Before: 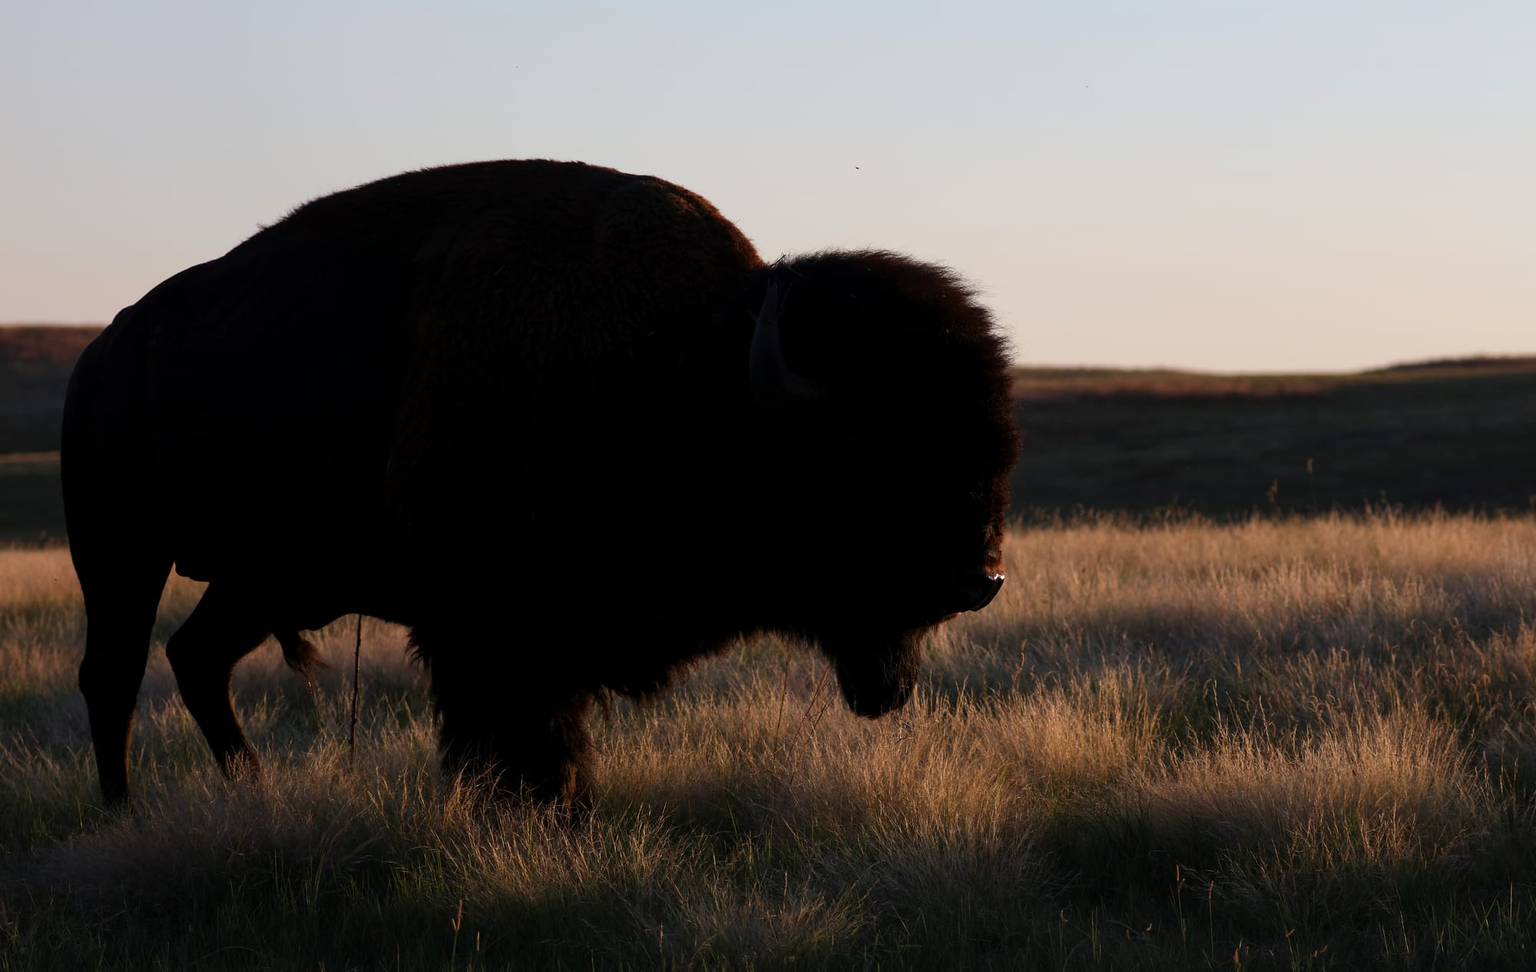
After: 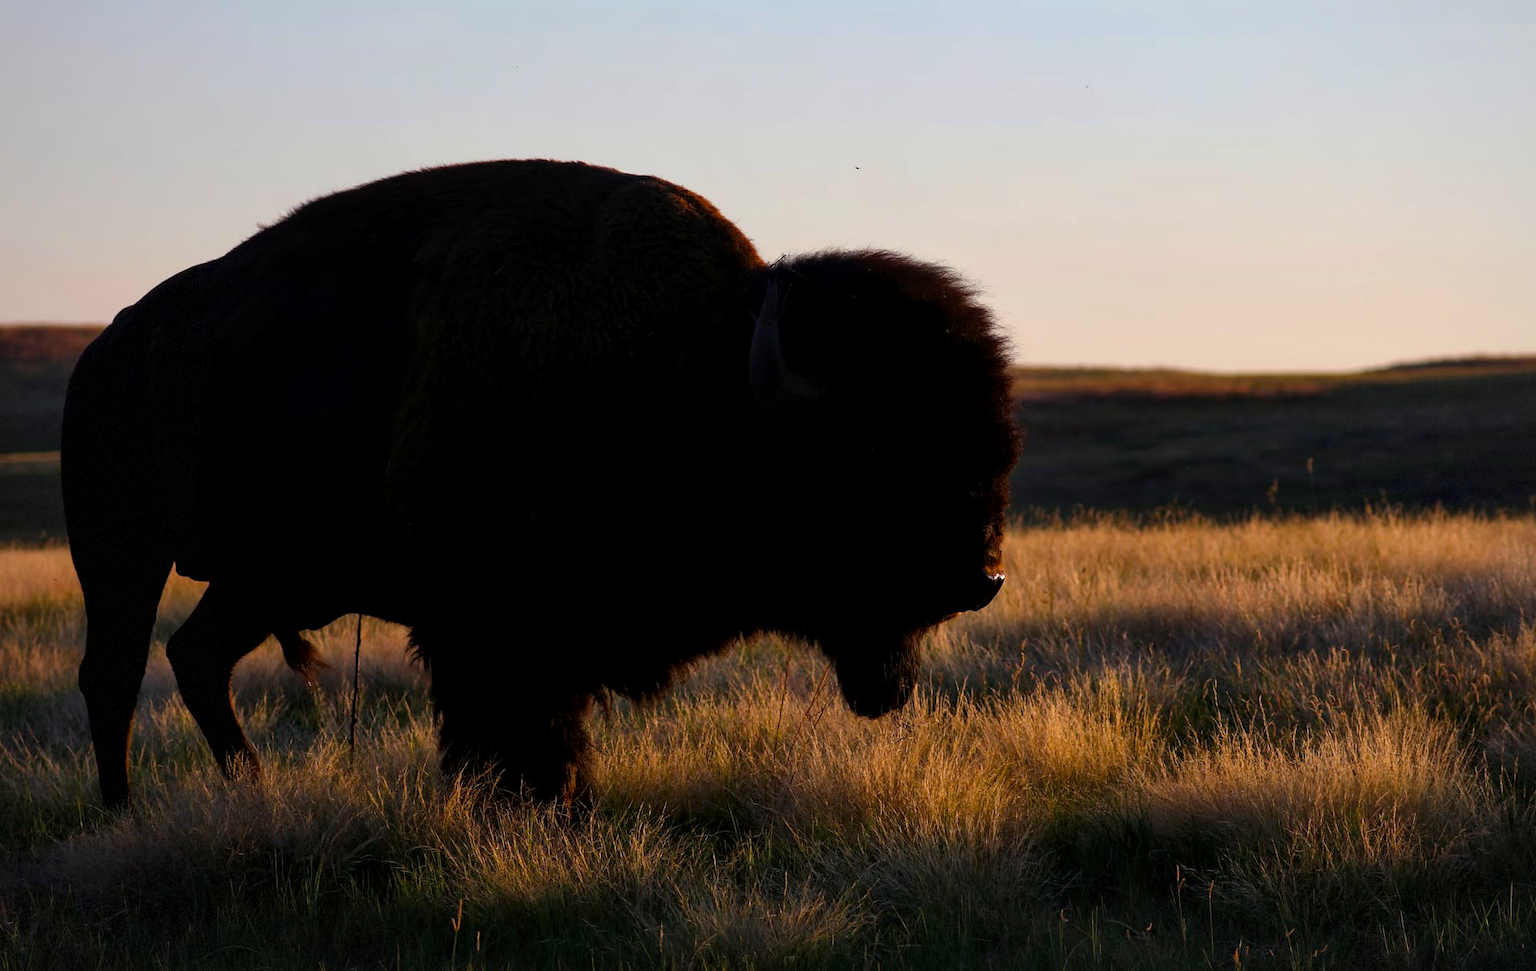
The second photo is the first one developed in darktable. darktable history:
tone equalizer: on, module defaults
velvia: strength 31.88%, mid-tones bias 0.205
local contrast: mode bilateral grid, contrast 20, coarseness 50, detail 141%, midtone range 0.2
vignetting: fall-off start 74.44%, fall-off radius 65.45%, brightness -0.189, saturation -0.299, dithering 8-bit output
